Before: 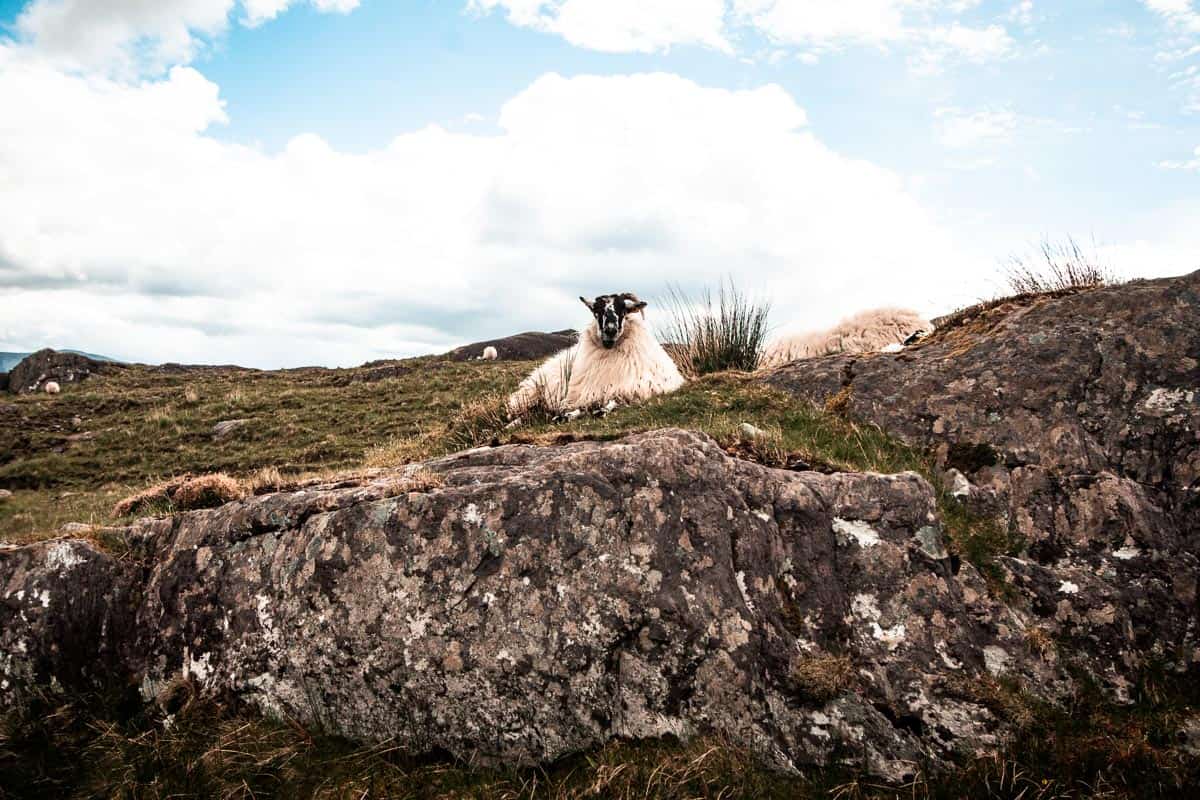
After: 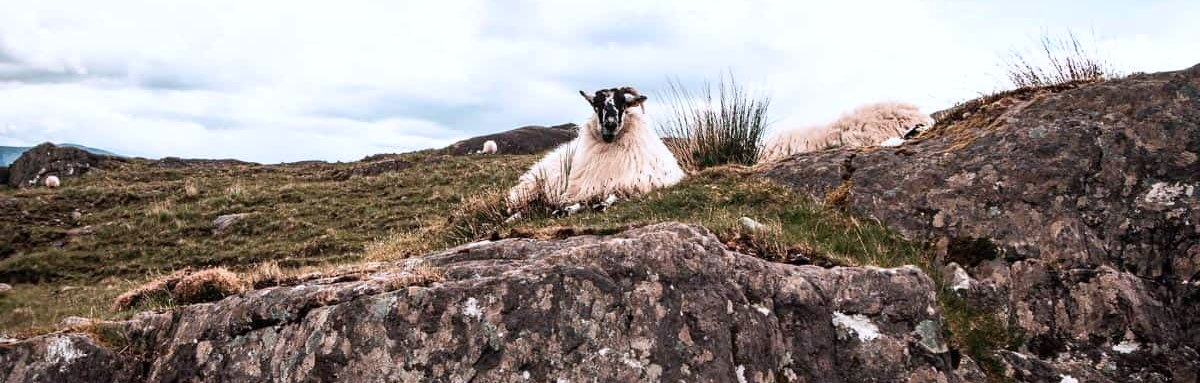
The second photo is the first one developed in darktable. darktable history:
crop and rotate: top 25.855%, bottom 26.267%
color calibration: gray › normalize channels true, illuminant as shot in camera, x 0.358, y 0.373, temperature 4628.91 K, gamut compression 0.029
